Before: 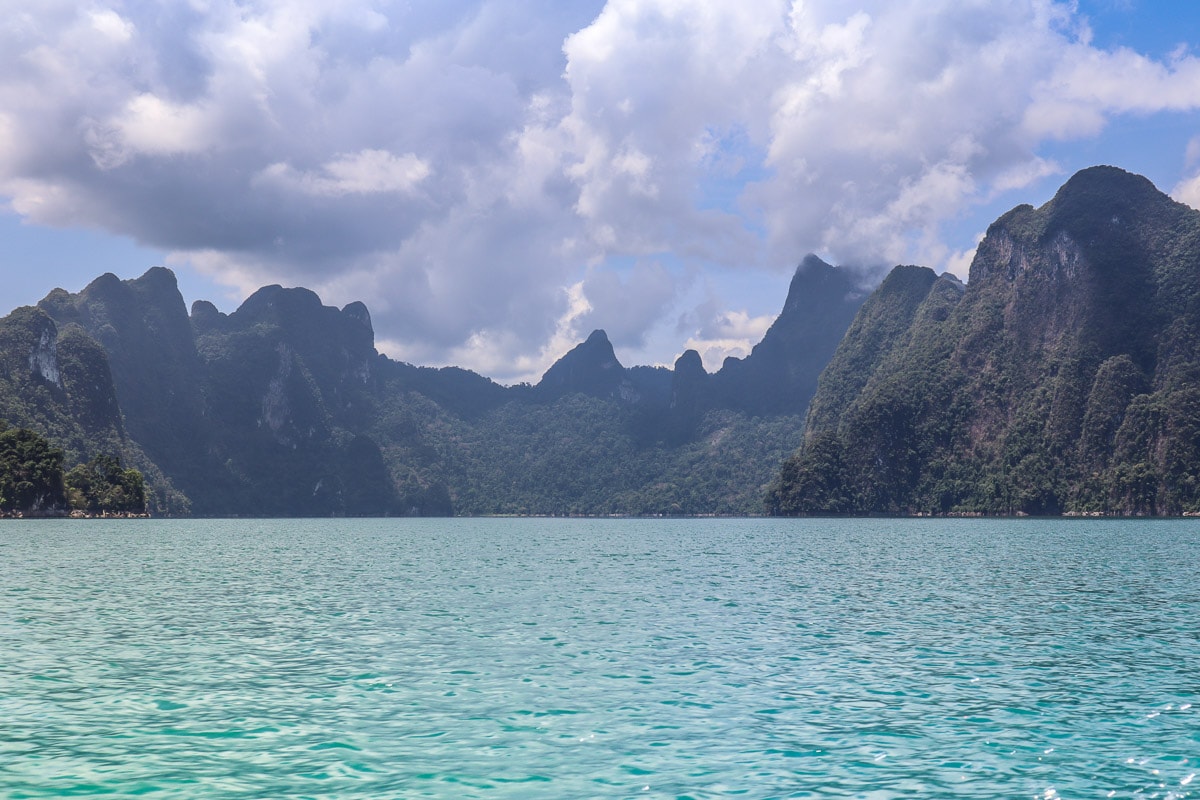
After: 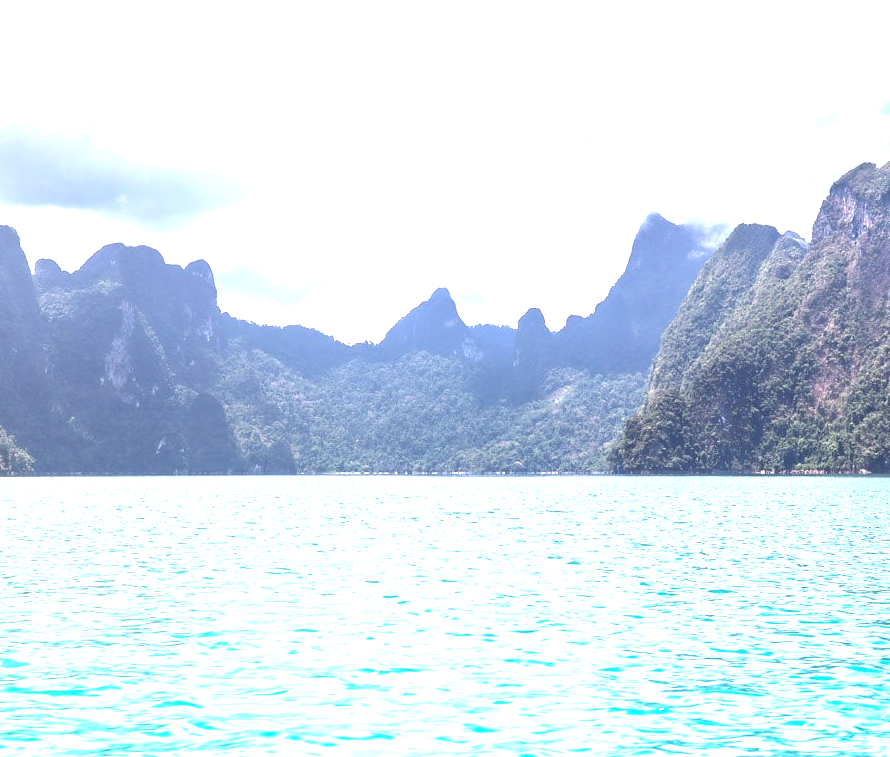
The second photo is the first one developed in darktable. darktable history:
white balance: red 1, blue 1
exposure: black level correction 0, exposure 1.9 EV, compensate highlight preservation false
crop and rotate: left 13.15%, top 5.251%, right 12.609%
color balance: mode lift, gamma, gain (sRGB), lift [1, 0.99, 1.01, 0.992], gamma [1, 1.037, 0.974, 0.963]
